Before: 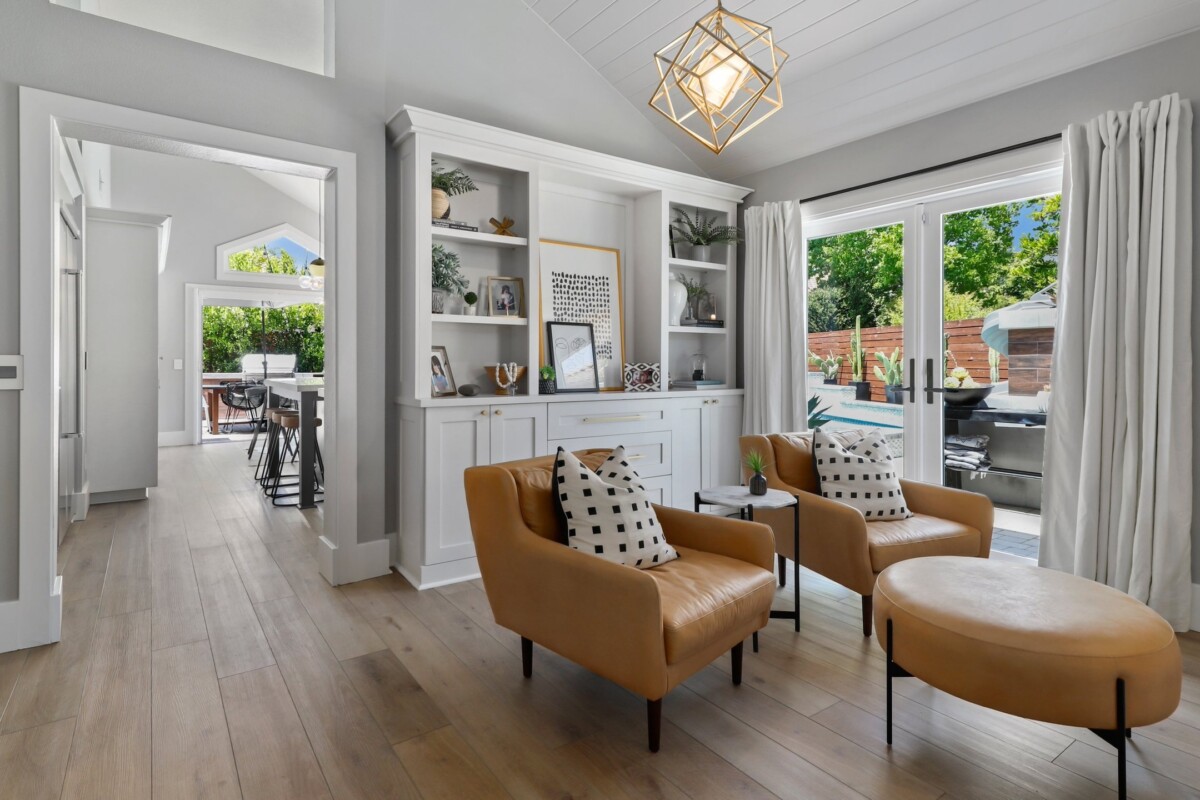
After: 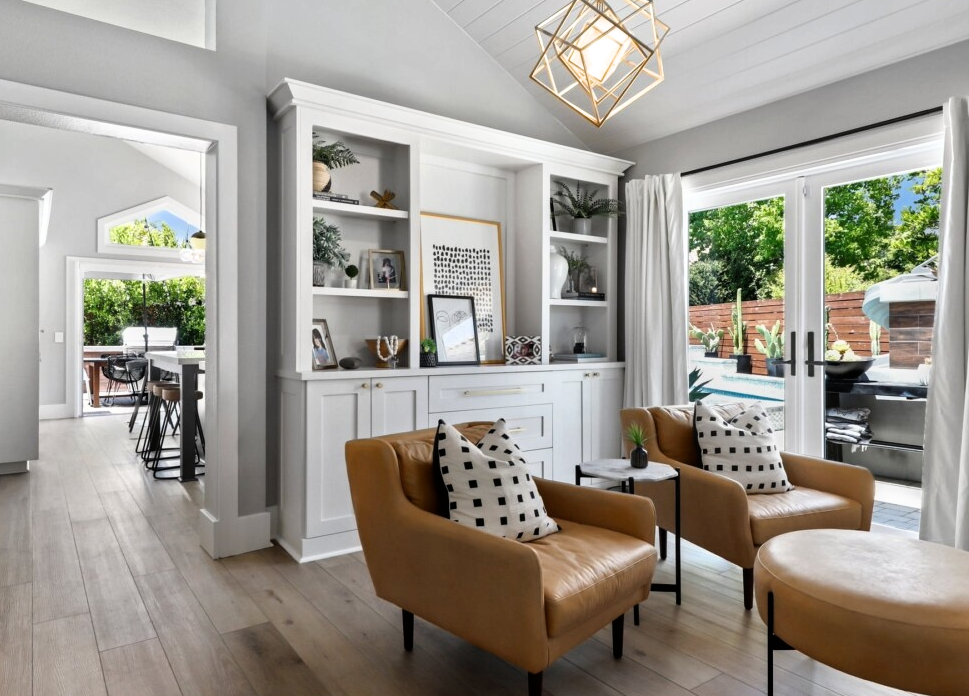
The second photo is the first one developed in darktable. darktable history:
crop: left 9.941%, top 3.484%, right 9.267%, bottom 9.396%
filmic rgb: black relative exposure -9.09 EV, white relative exposure 2.32 EV, hardness 7.43
